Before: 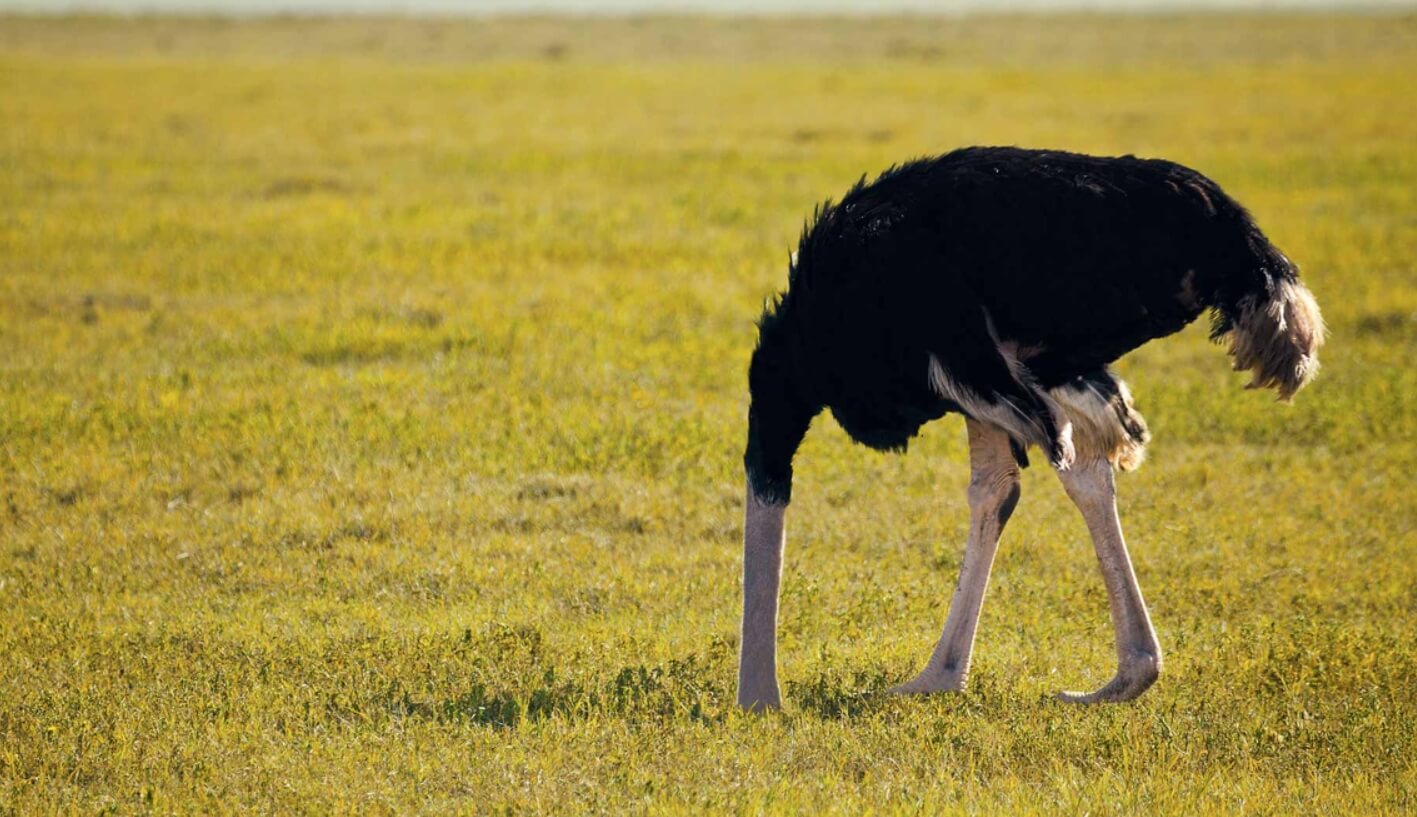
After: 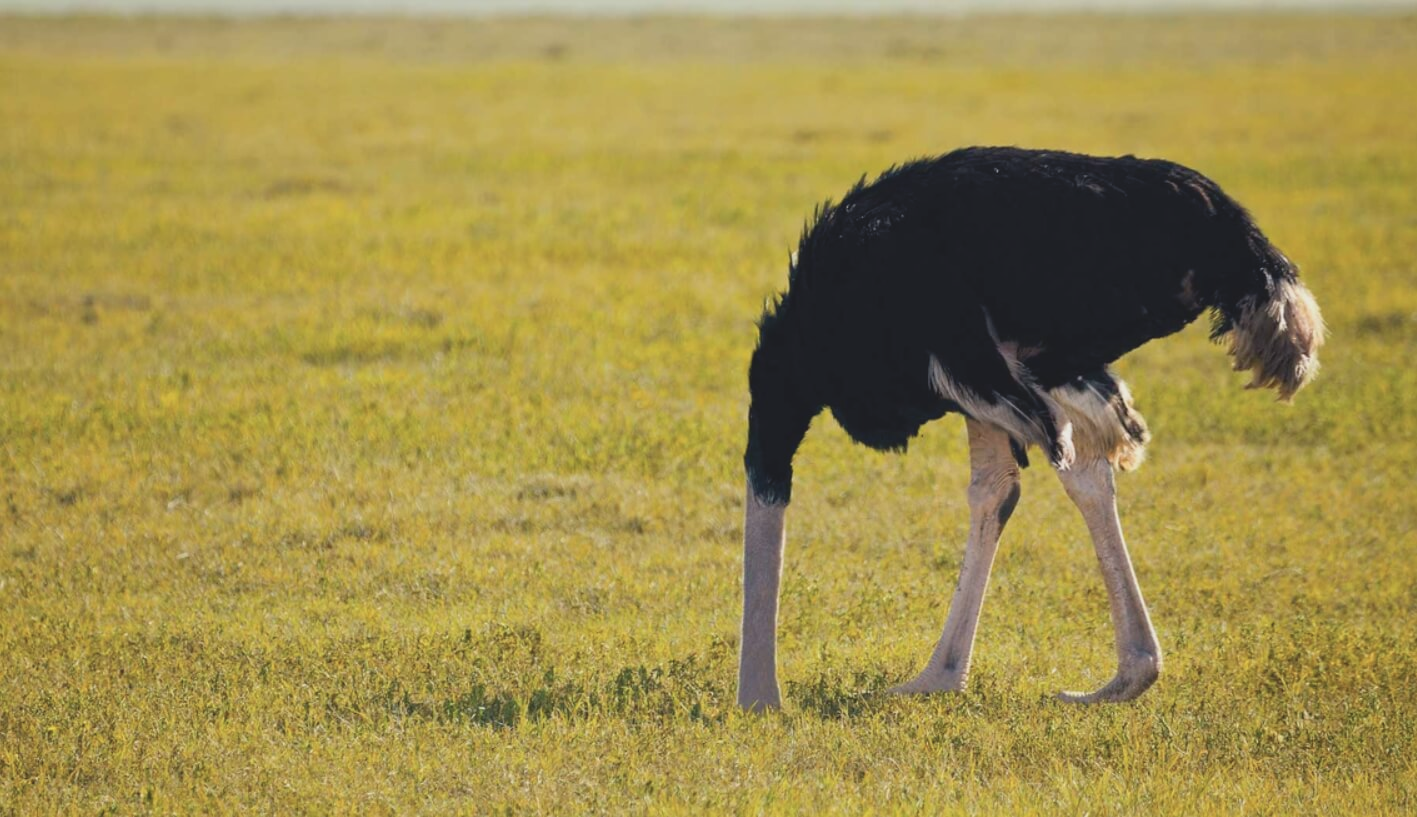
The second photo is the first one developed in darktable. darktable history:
contrast brightness saturation: contrast -0.164, brightness 0.051, saturation -0.12
